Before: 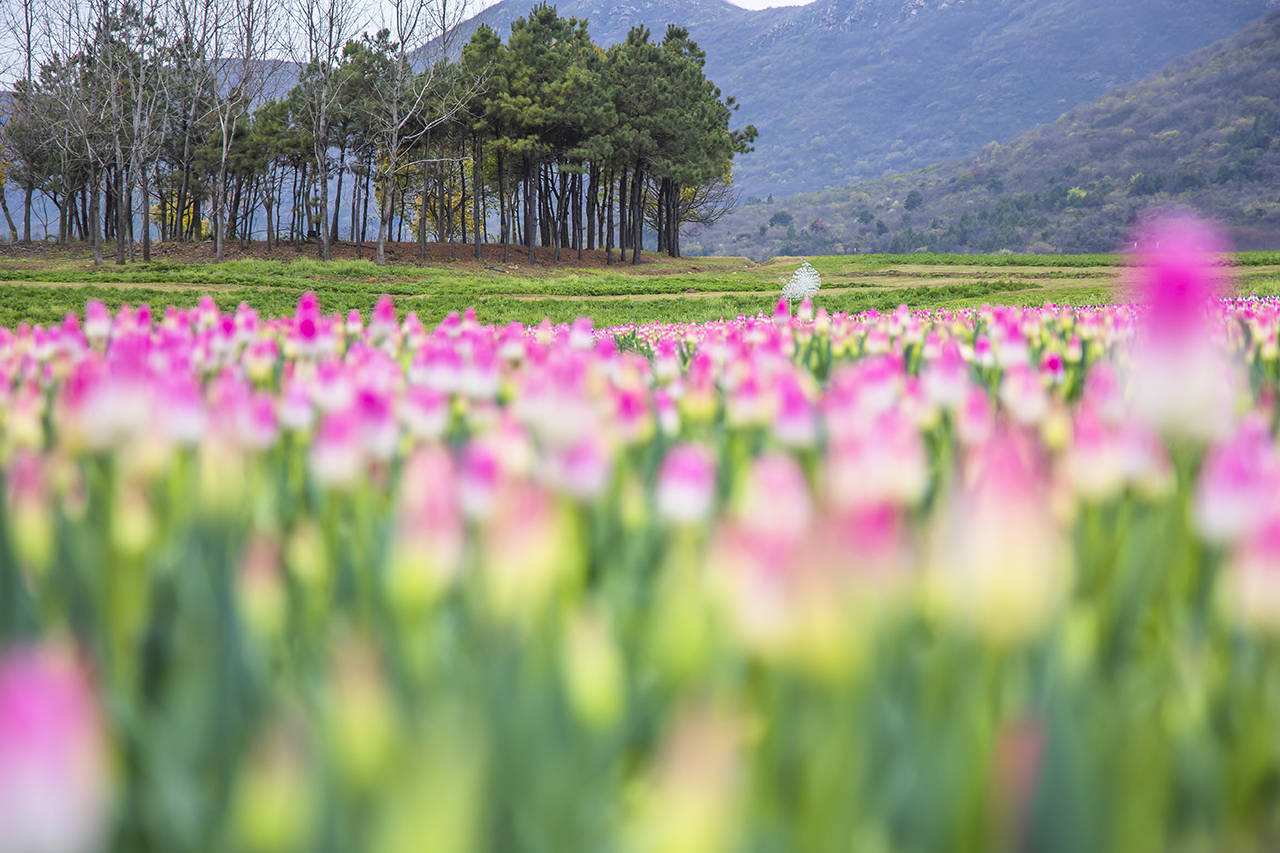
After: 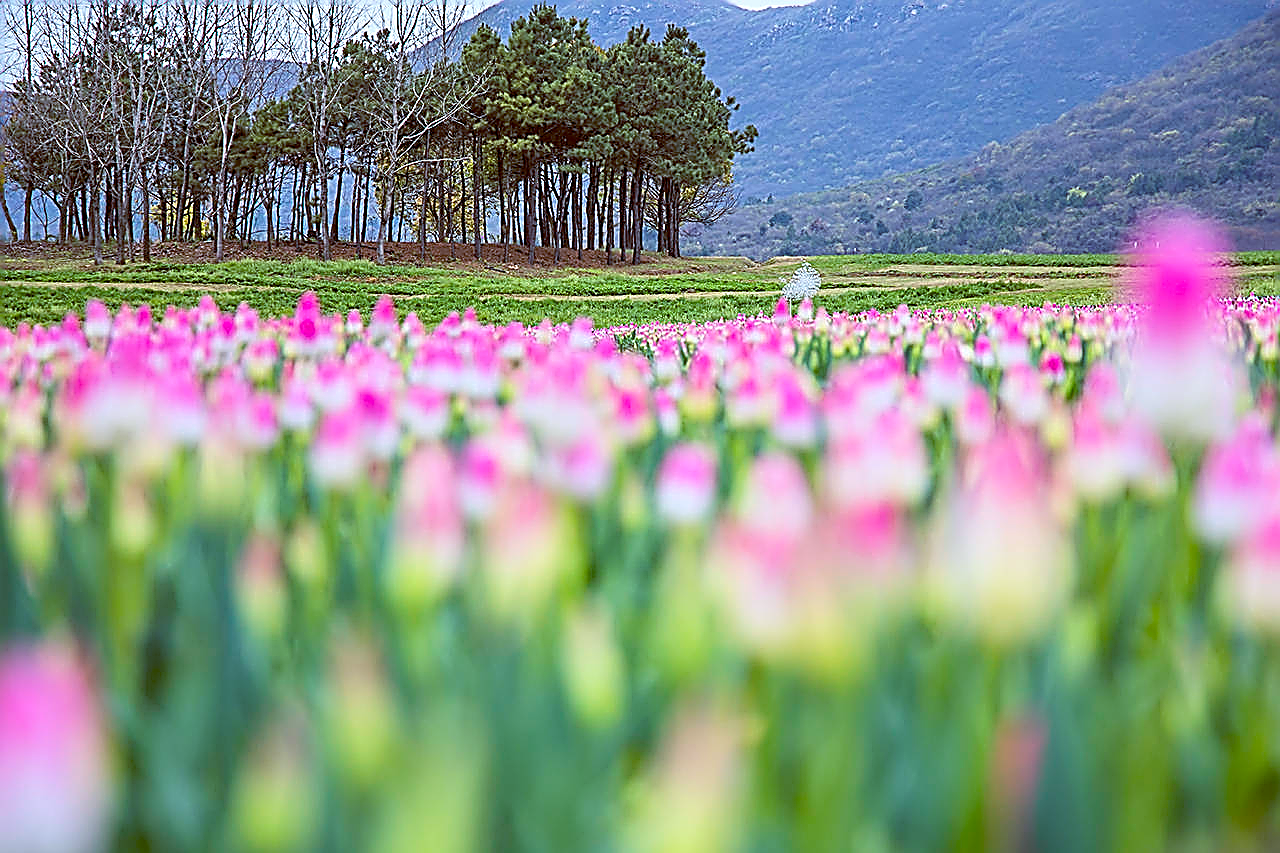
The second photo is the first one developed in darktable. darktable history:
color balance: lift [1, 1.015, 1.004, 0.985], gamma [1, 0.958, 0.971, 1.042], gain [1, 0.956, 0.977, 1.044]
white balance: red 0.967, blue 1.049
sharpen: amount 2
